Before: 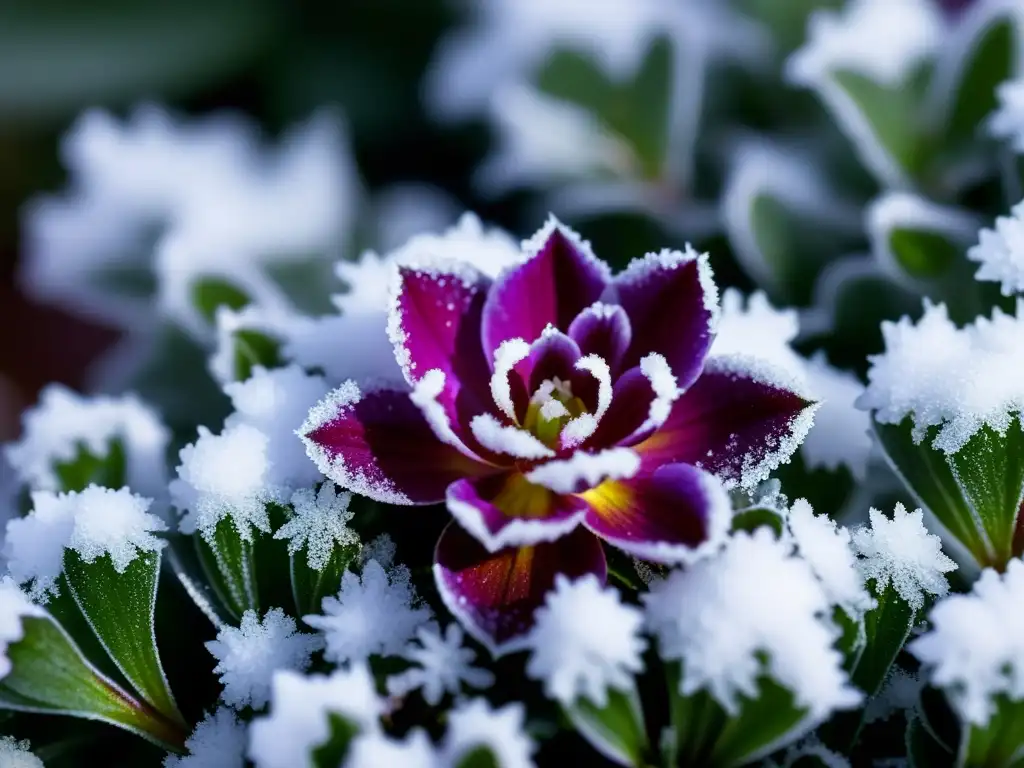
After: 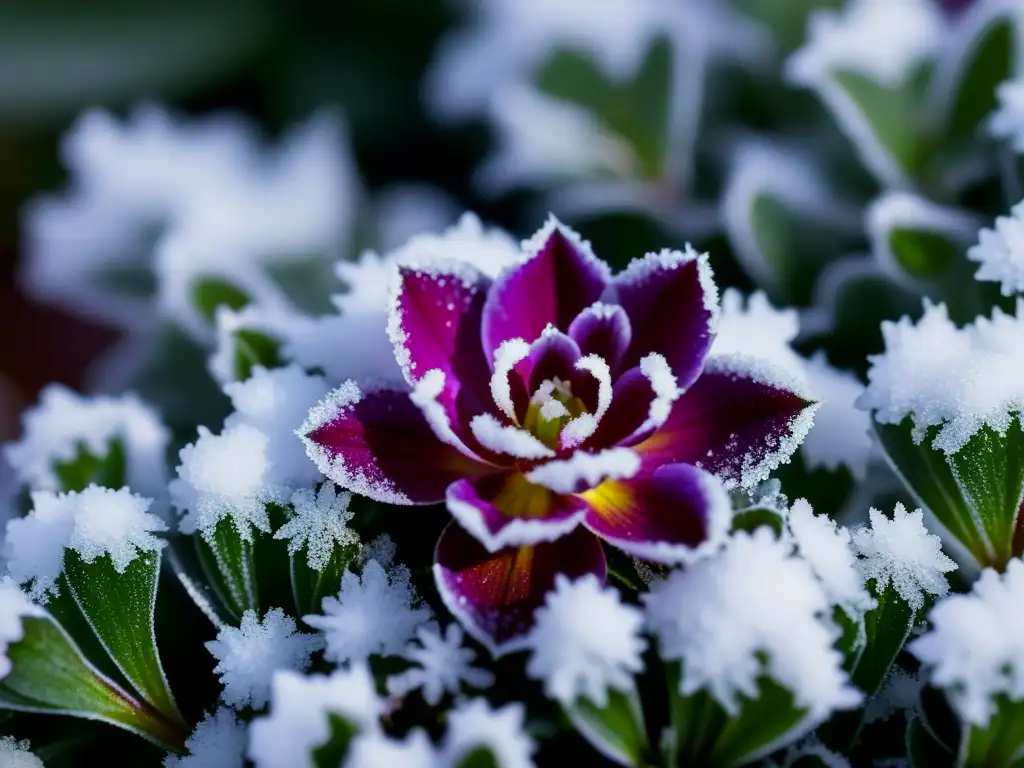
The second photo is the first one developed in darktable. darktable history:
shadows and highlights: shadows -20.46, white point adjustment -2.17, highlights -35.08
